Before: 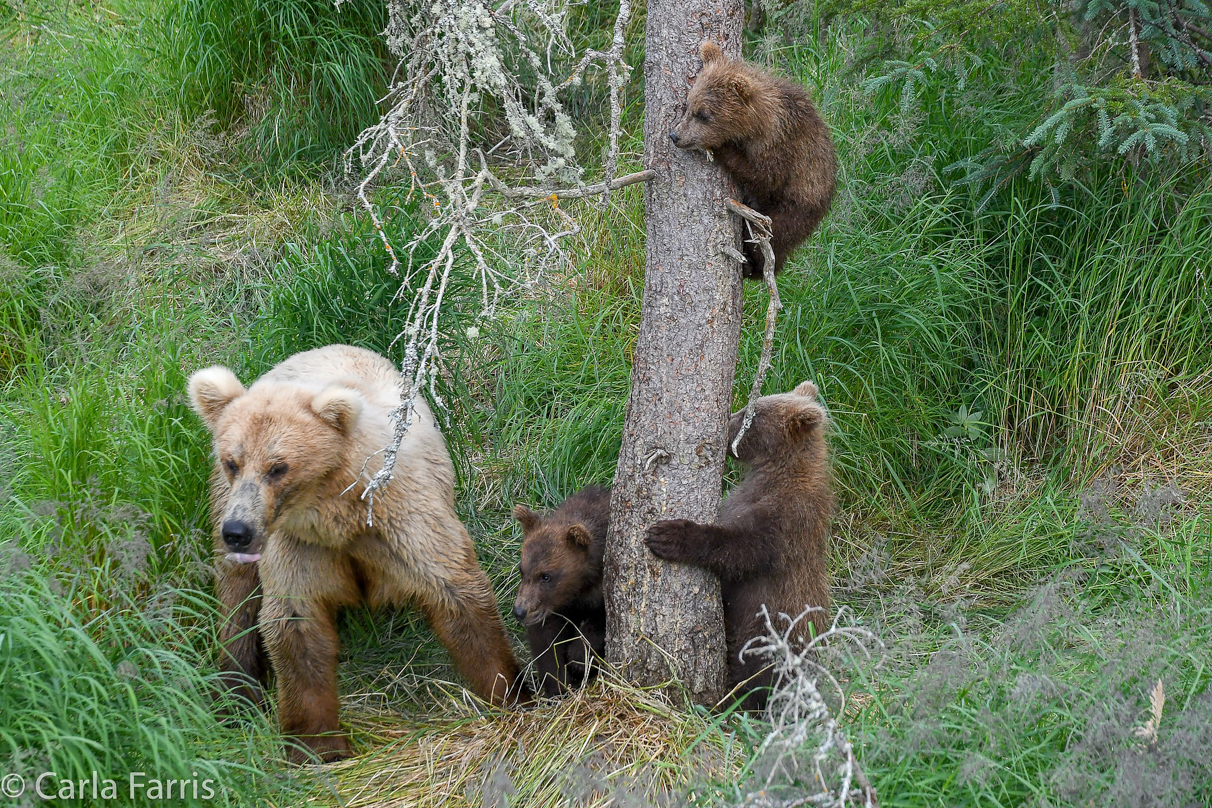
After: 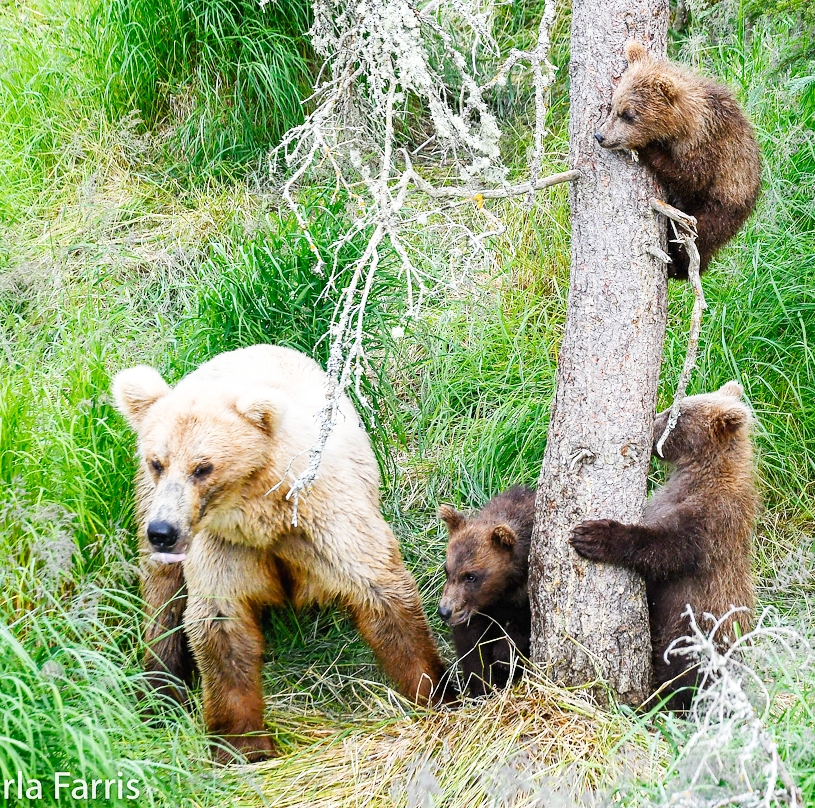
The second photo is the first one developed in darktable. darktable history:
crop and rotate: left 6.232%, right 26.443%
base curve: curves: ch0 [(0, 0.003) (0.001, 0.002) (0.006, 0.004) (0.02, 0.022) (0.048, 0.086) (0.094, 0.234) (0.162, 0.431) (0.258, 0.629) (0.385, 0.8) (0.548, 0.918) (0.751, 0.988) (1, 1)], preserve colors none
